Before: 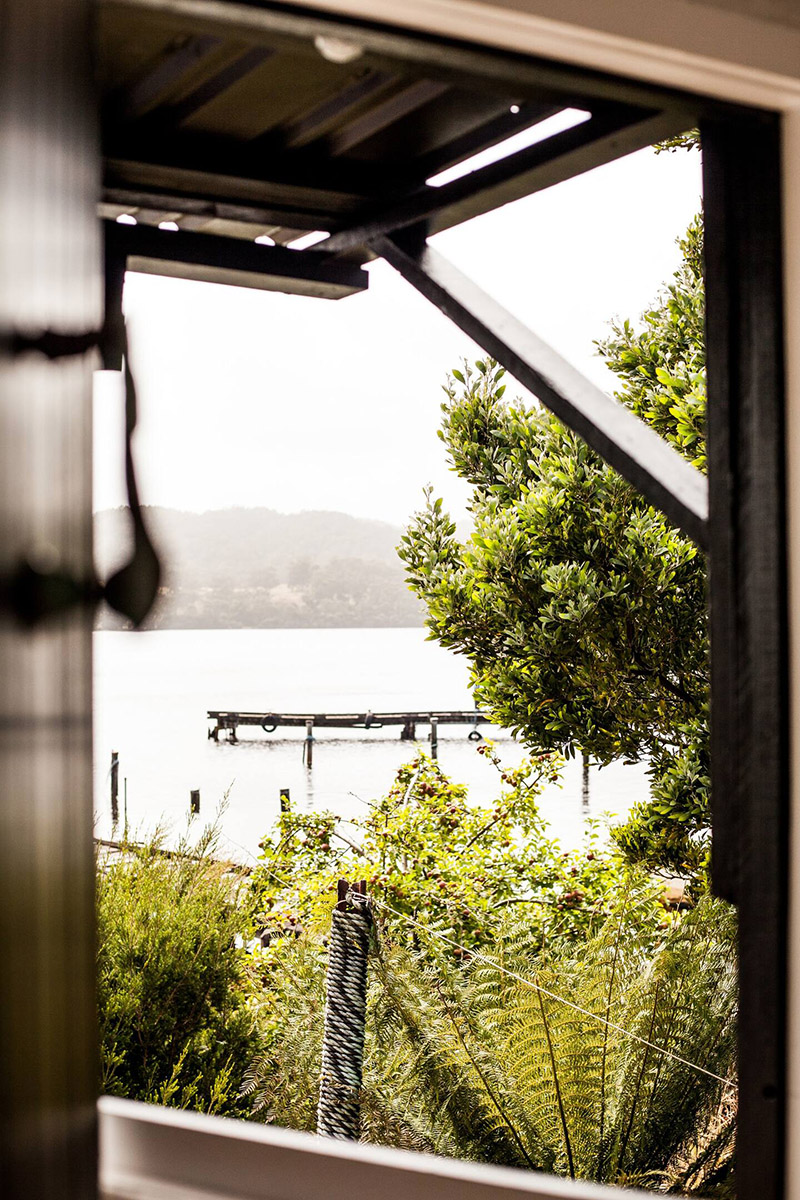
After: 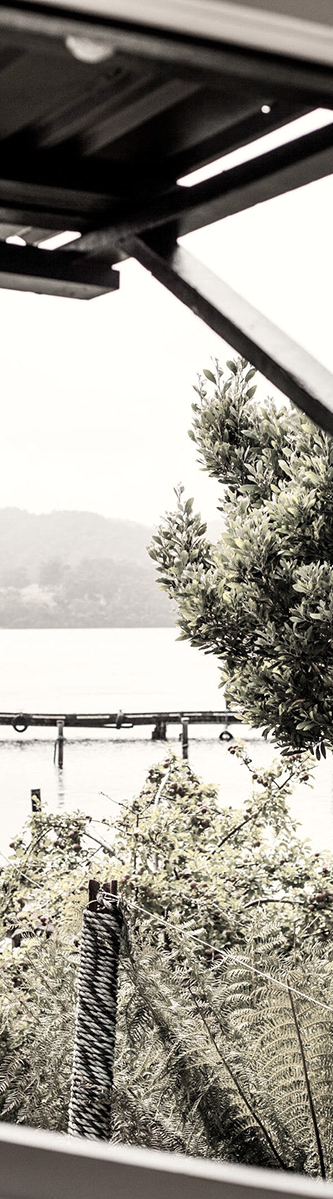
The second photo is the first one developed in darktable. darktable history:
color zones: curves: ch1 [(0, 0.34) (0.143, 0.164) (0.286, 0.152) (0.429, 0.176) (0.571, 0.173) (0.714, 0.188) (0.857, 0.199) (1, 0.34)]
contrast brightness saturation: saturation -0.17
crop: left 31.229%, right 27.105%
white balance: red 1.045, blue 0.932
